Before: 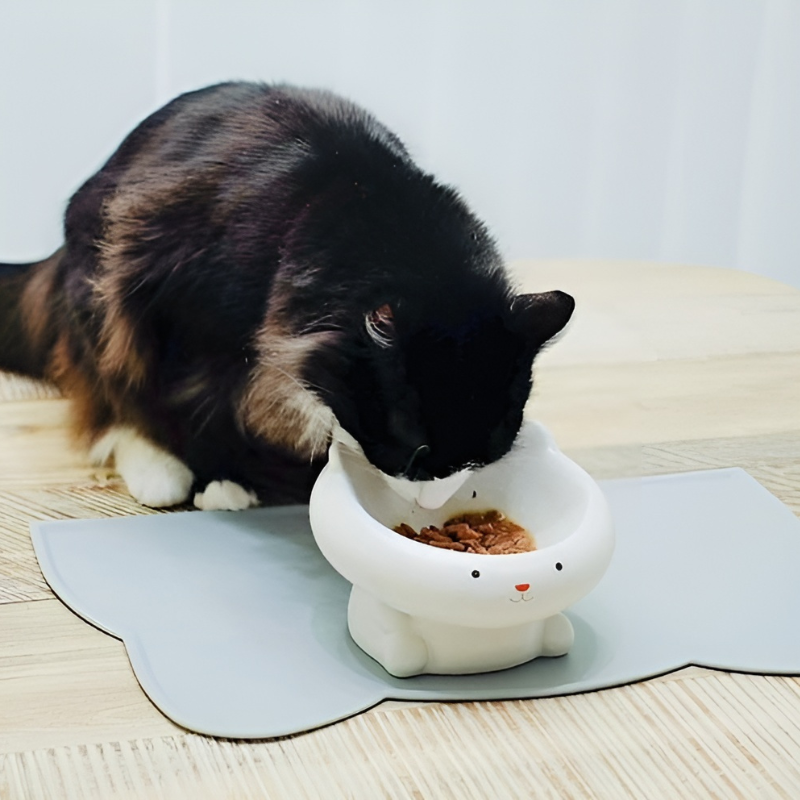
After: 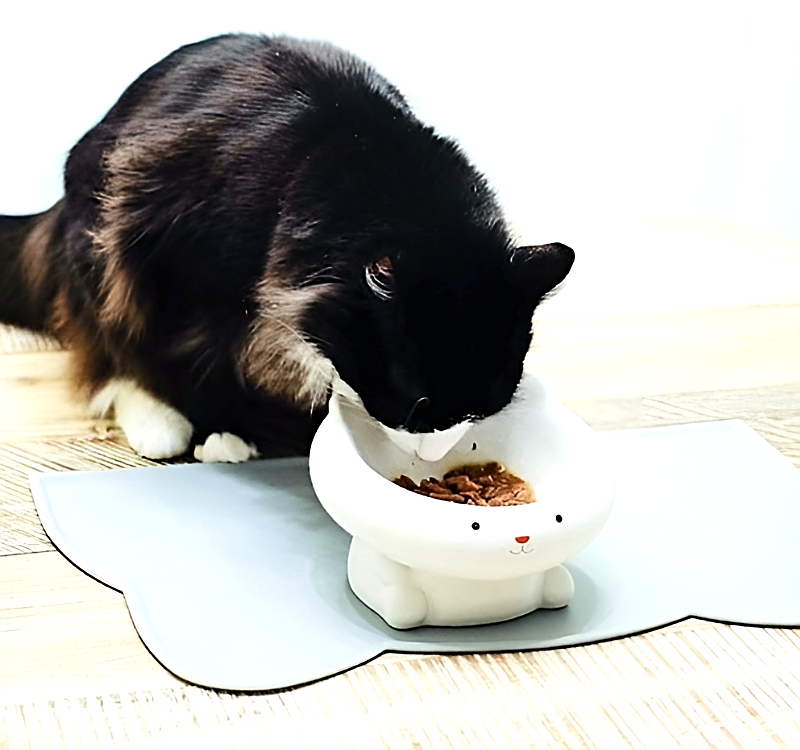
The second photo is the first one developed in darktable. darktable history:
tone equalizer: -8 EV -0.75 EV, -7 EV -0.7 EV, -6 EV -0.6 EV, -5 EV -0.4 EV, -3 EV 0.4 EV, -2 EV 0.6 EV, -1 EV 0.7 EV, +0 EV 0.75 EV, edges refinement/feathering 500, mask exposure compensation -1.57 EV, preserve details no
sharpen: on, module defaults
crop and rotate: top 6.25%
